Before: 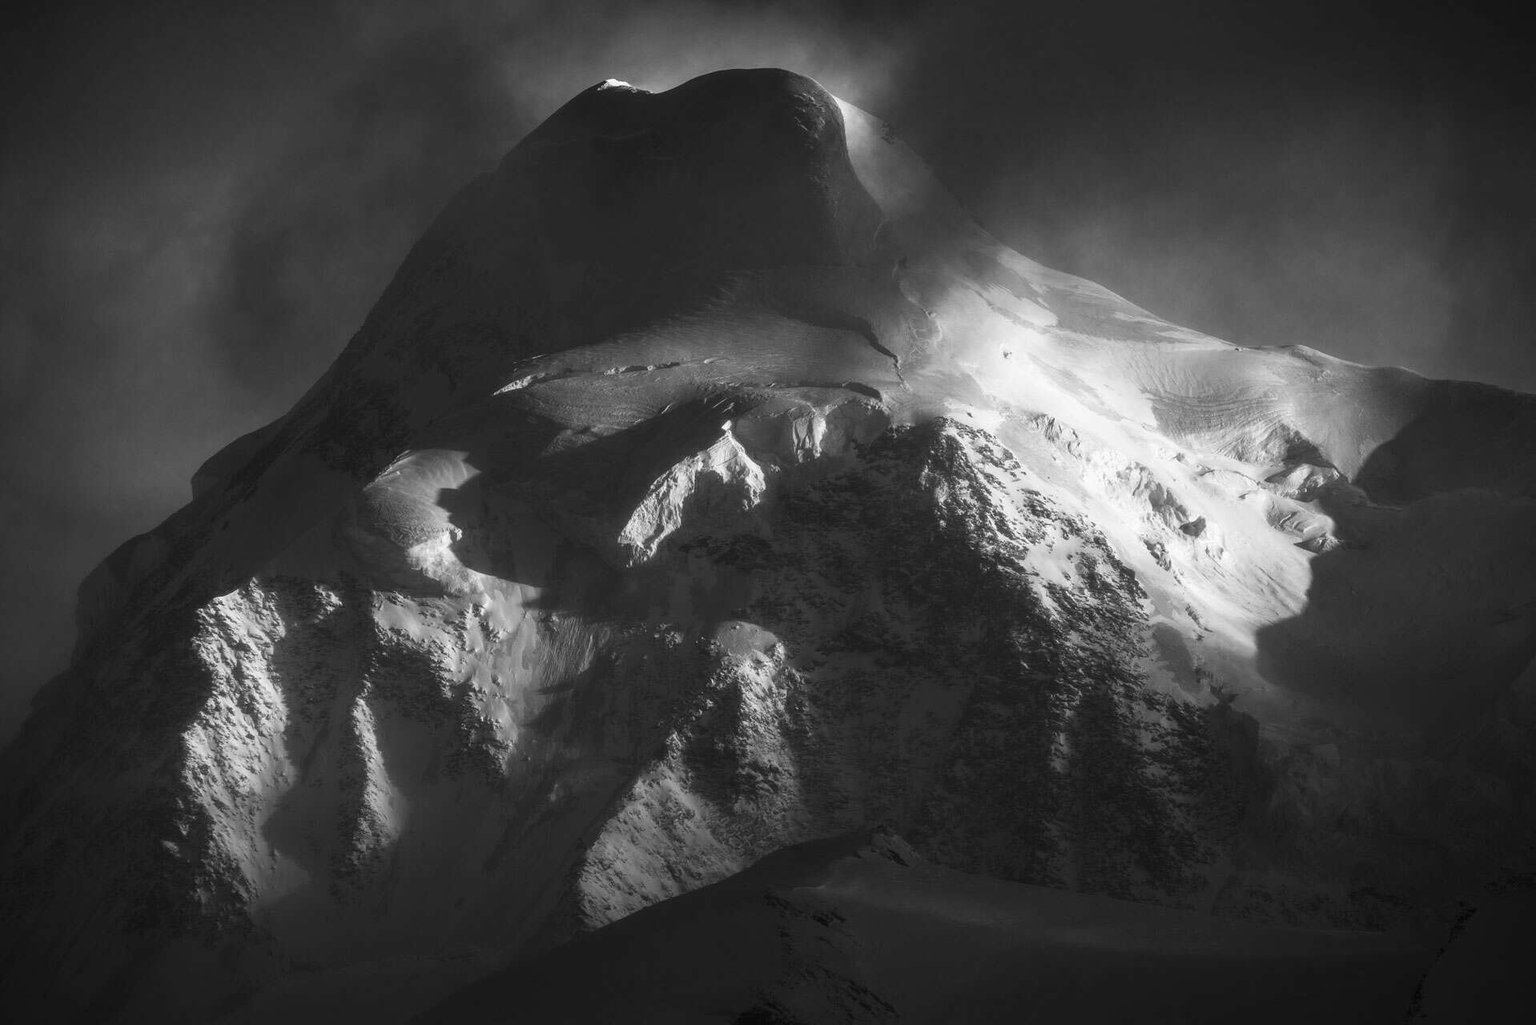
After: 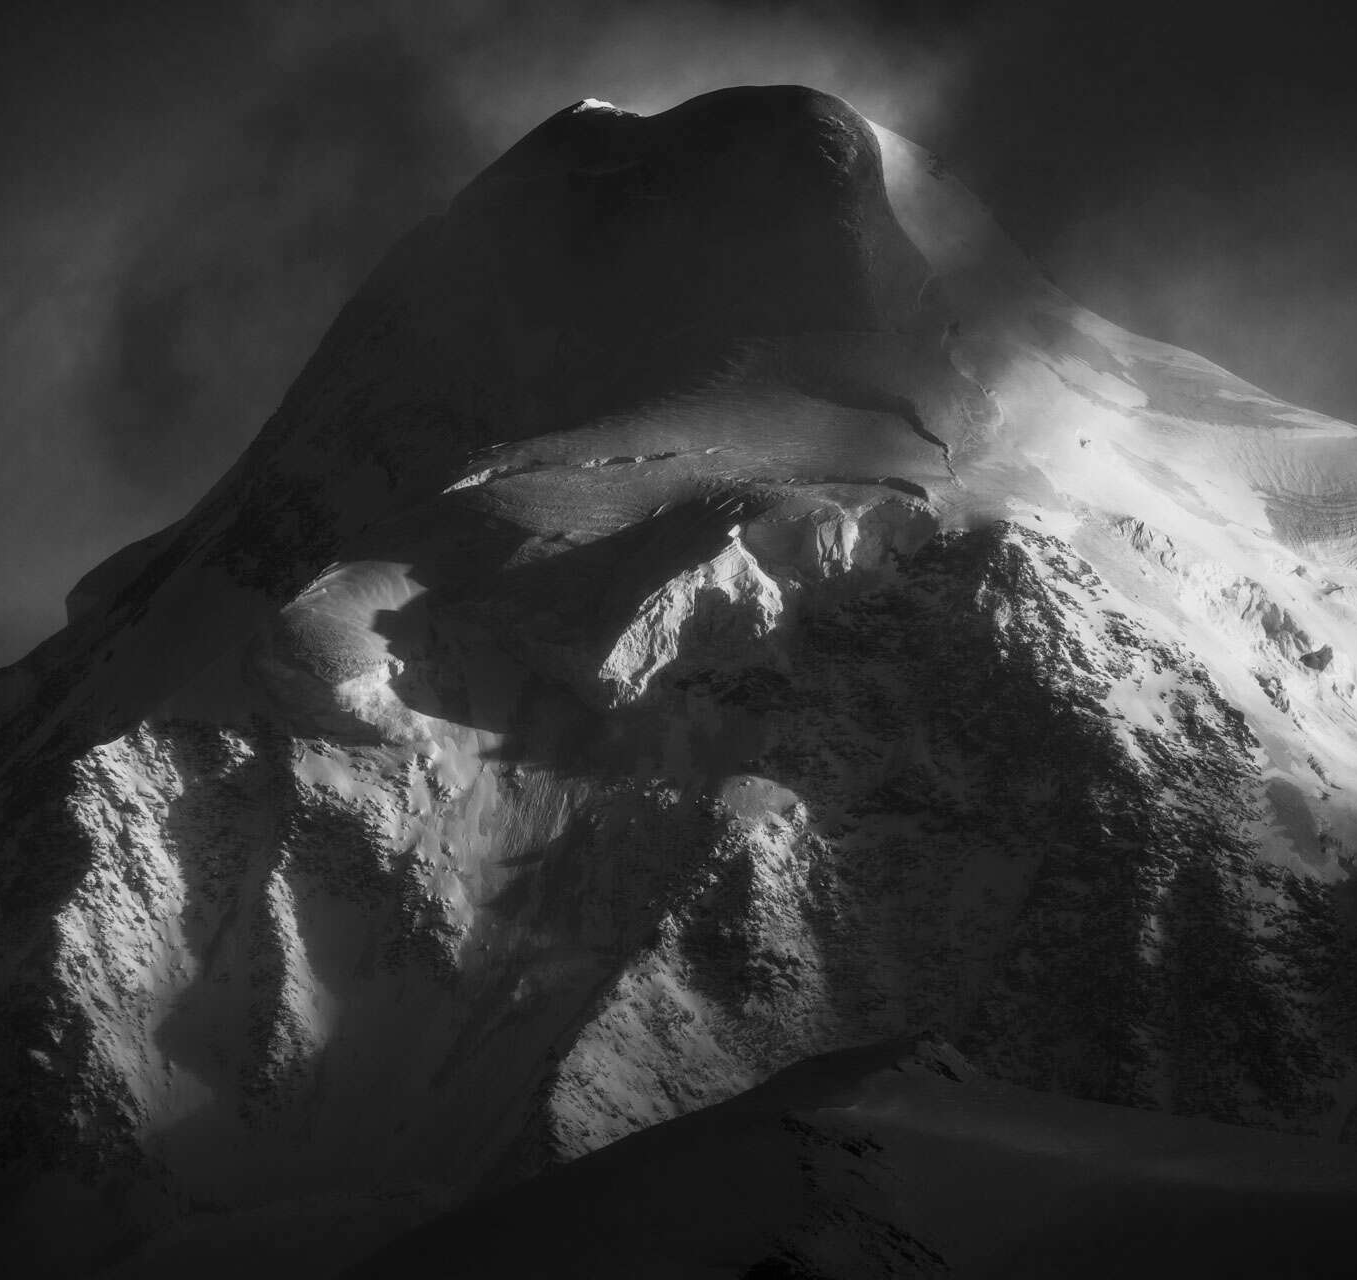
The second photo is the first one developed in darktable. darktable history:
crop and rotate: left 9.061%, right 20.142%
monochrome: on, module defaults
exposure: exposure -0.242 EV, compensate highlight preservation false
